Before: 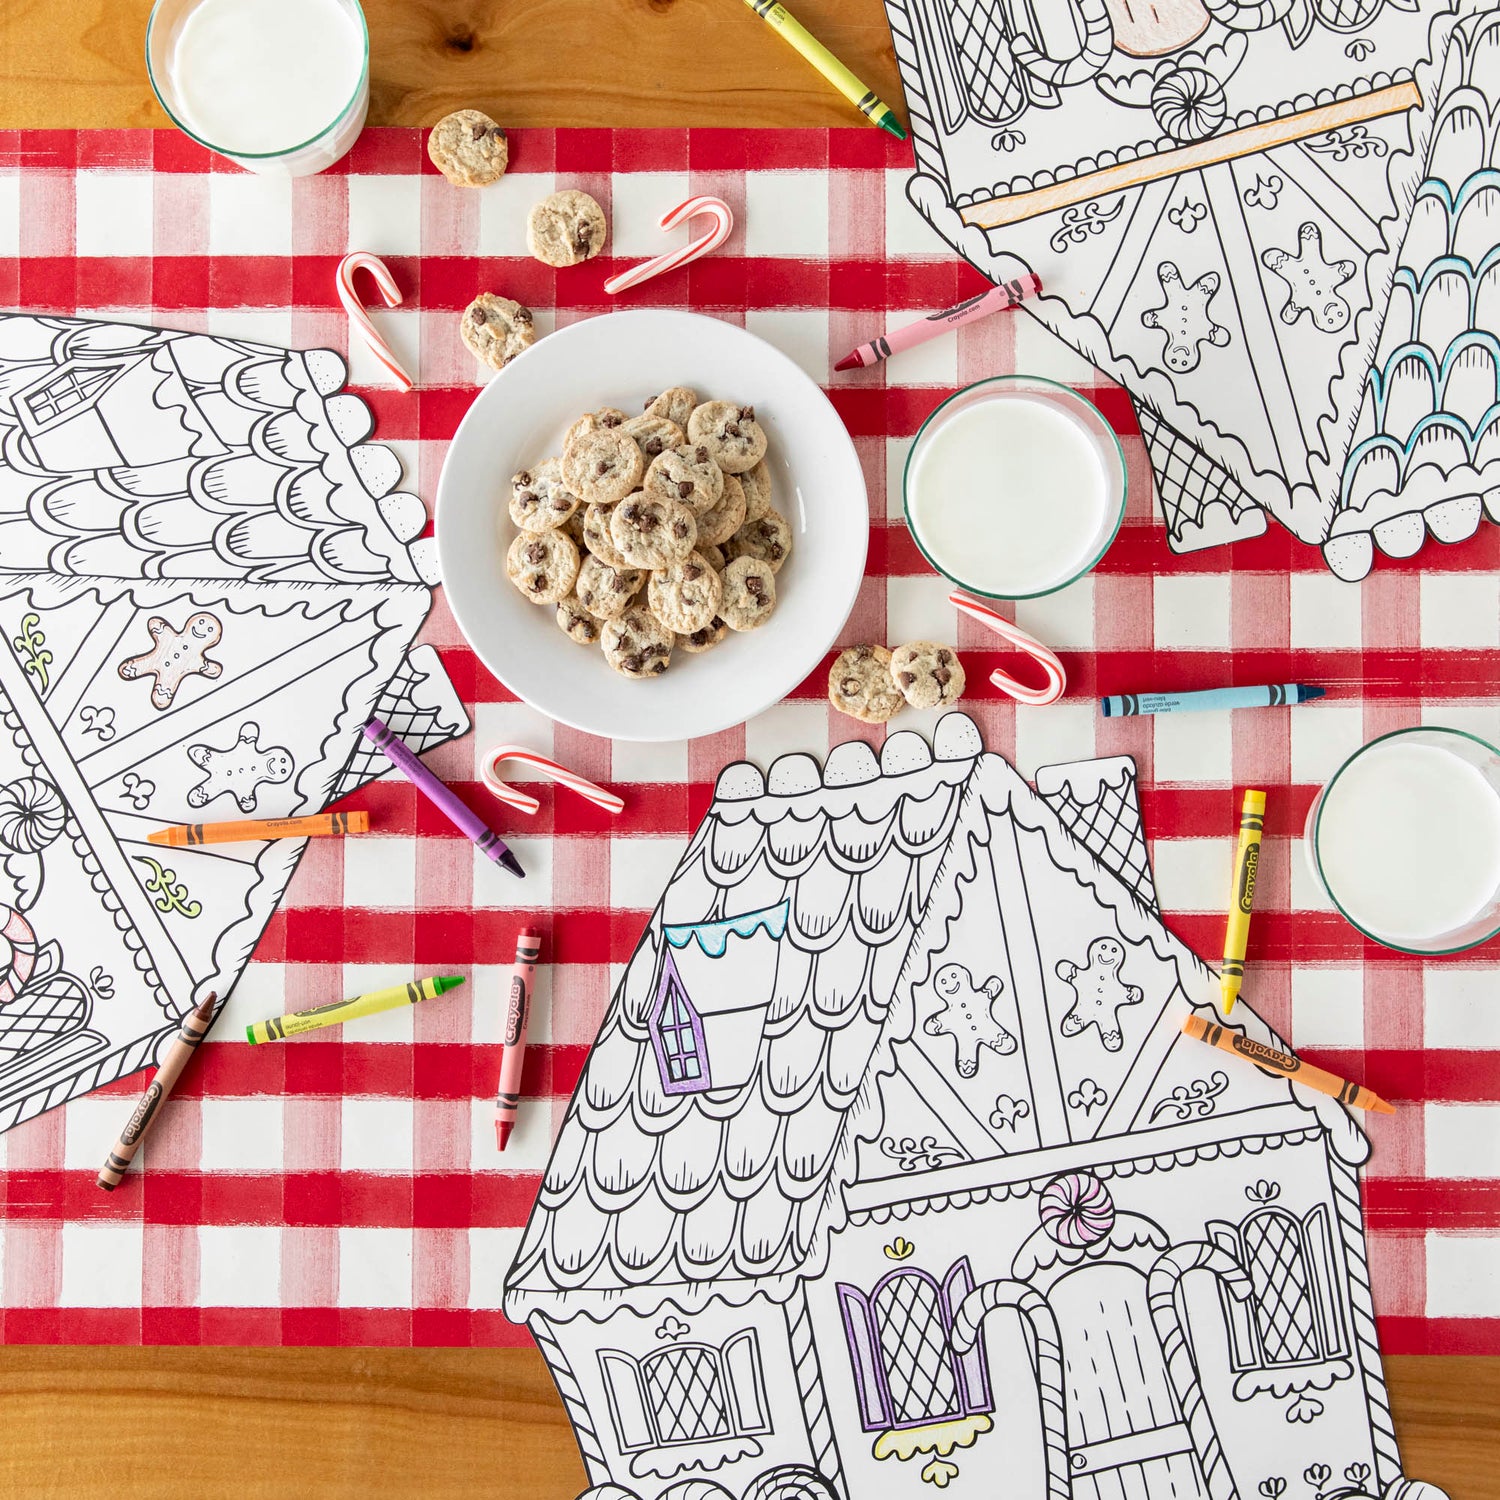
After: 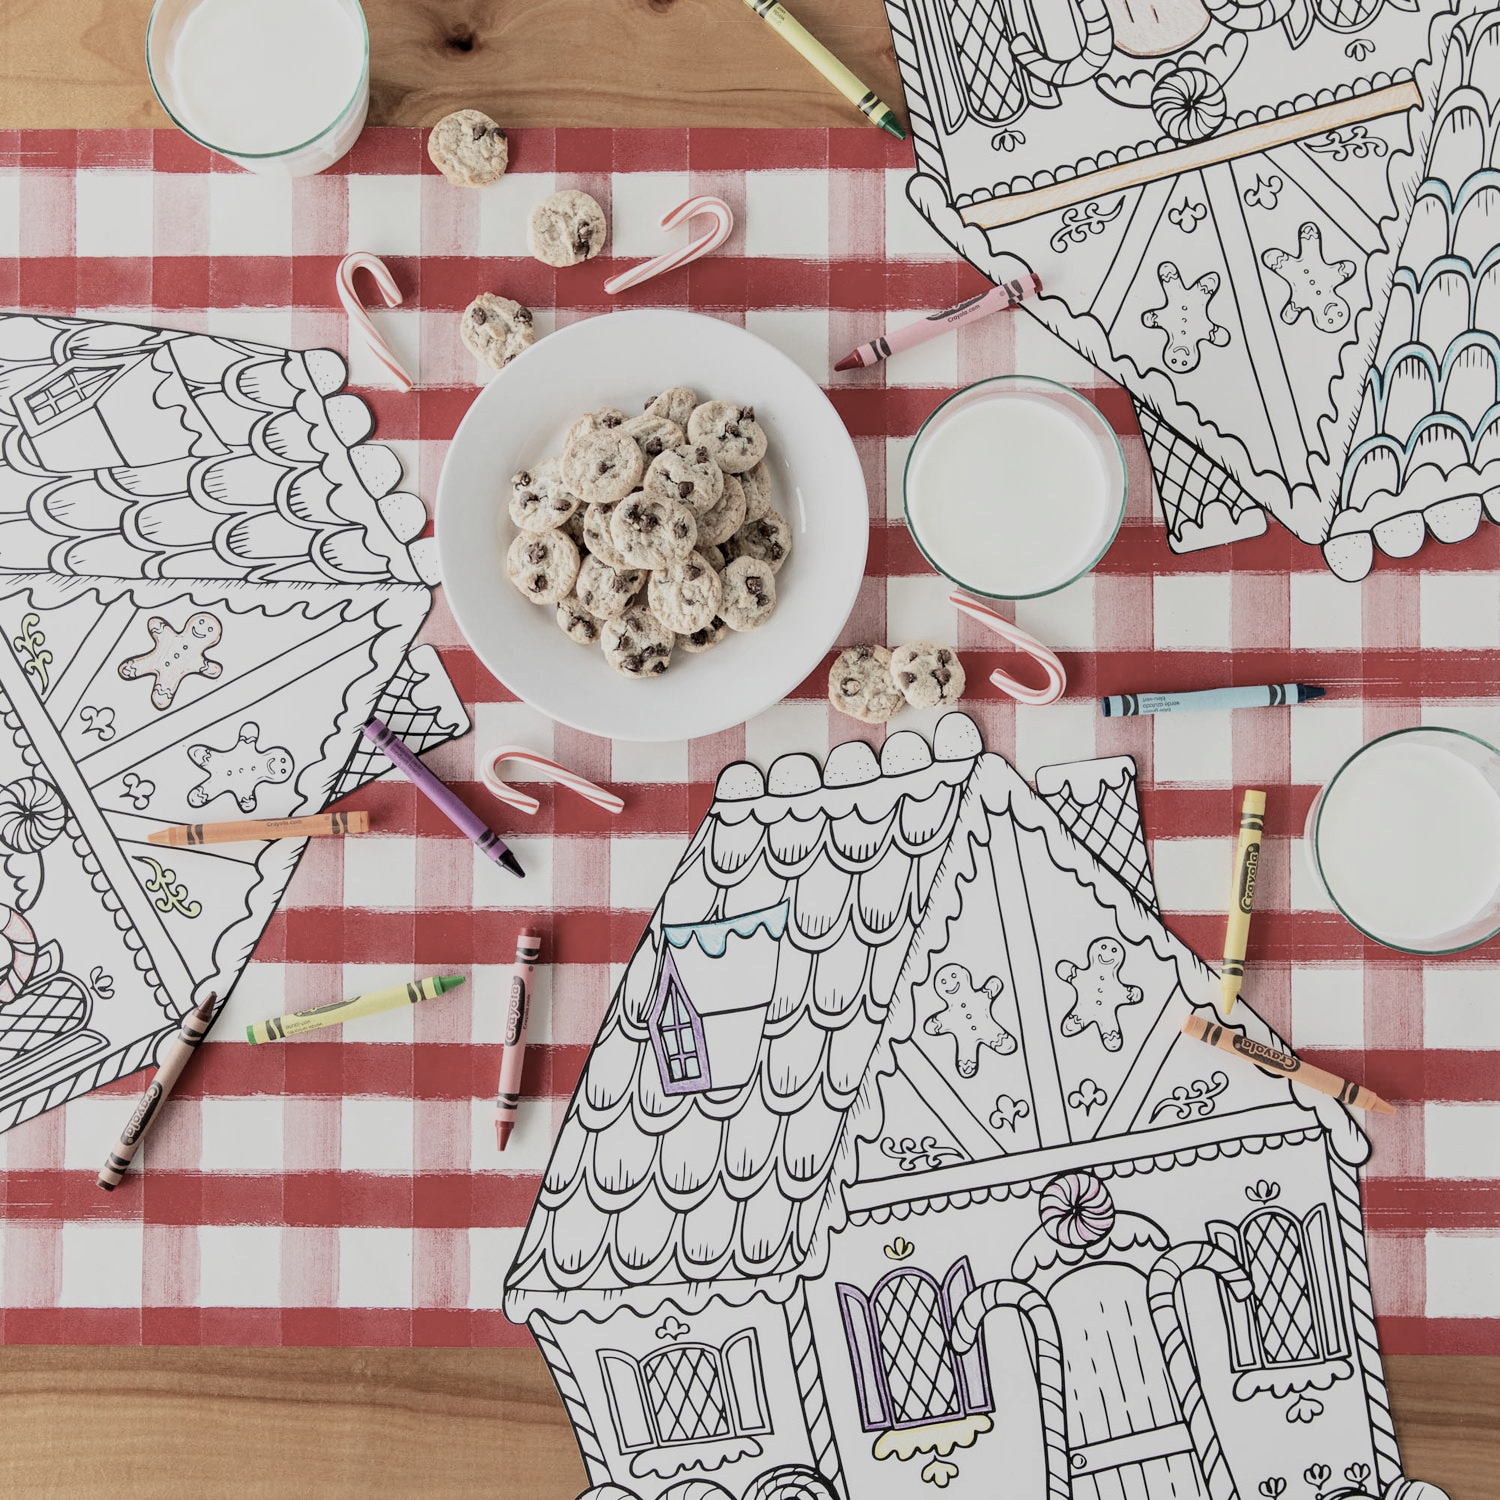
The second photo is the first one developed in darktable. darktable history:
contrast brightness saturation: contrast 0.1, saturation -0.36
filmic rgb: black relative exposure -7.65 EV, white relative exposure 4.56 EV, hardness 3.61, color science v6 (2022)
color balance: input saturation 80.07%
